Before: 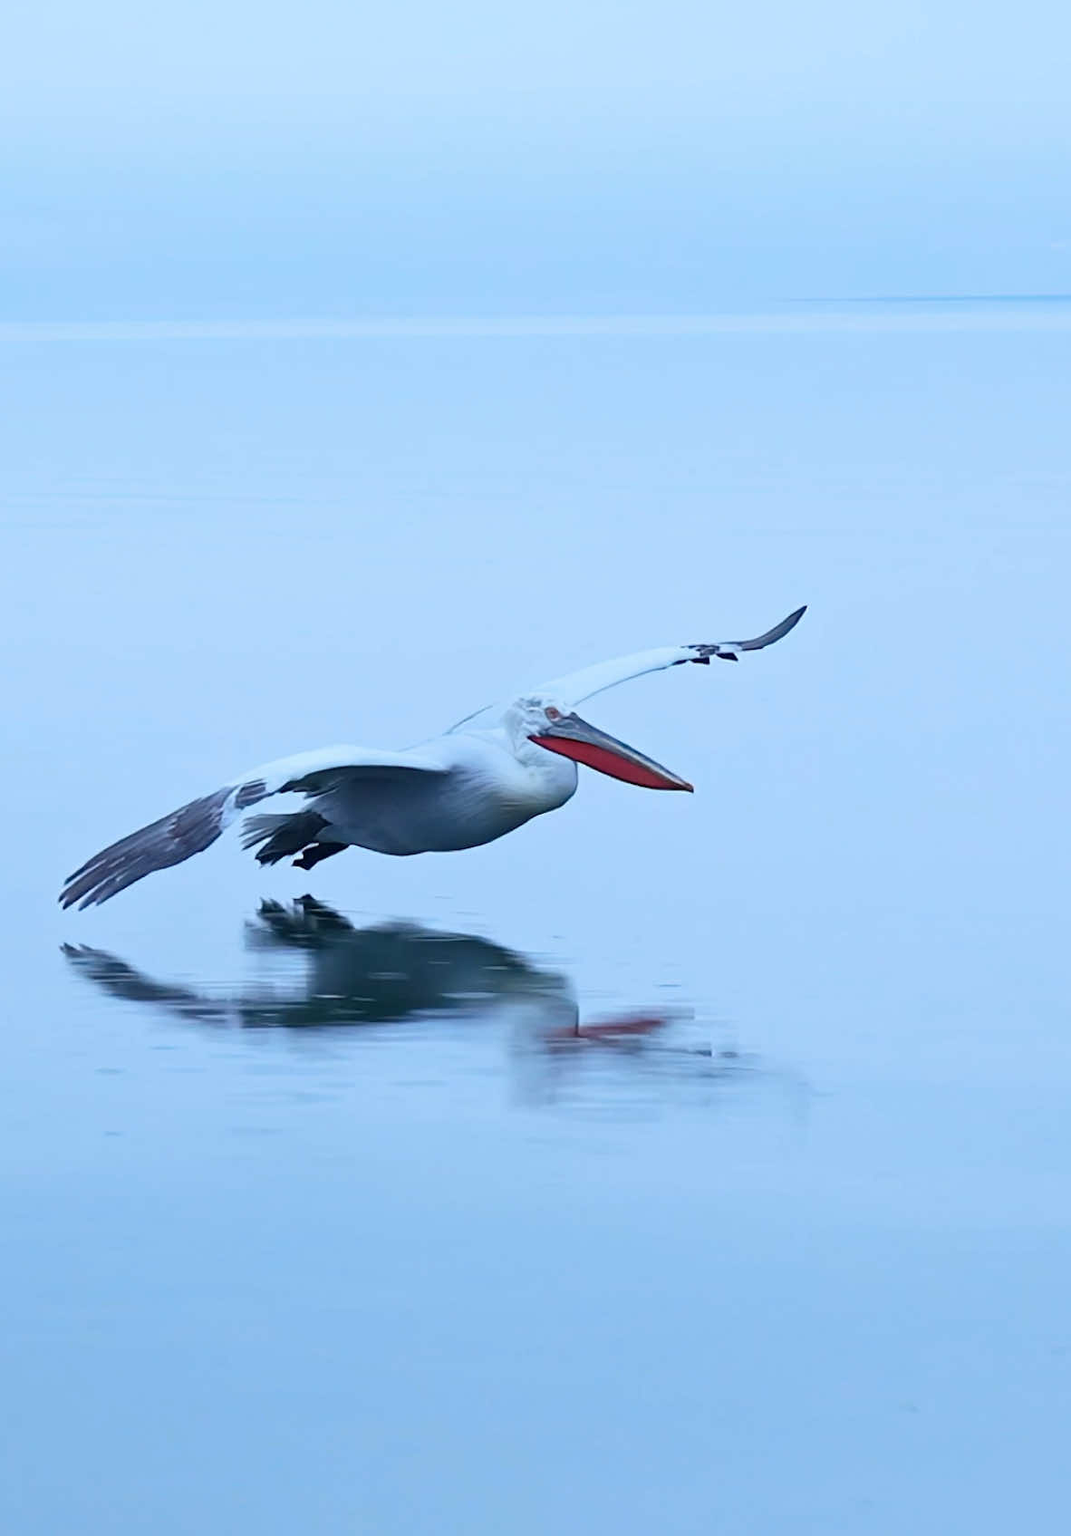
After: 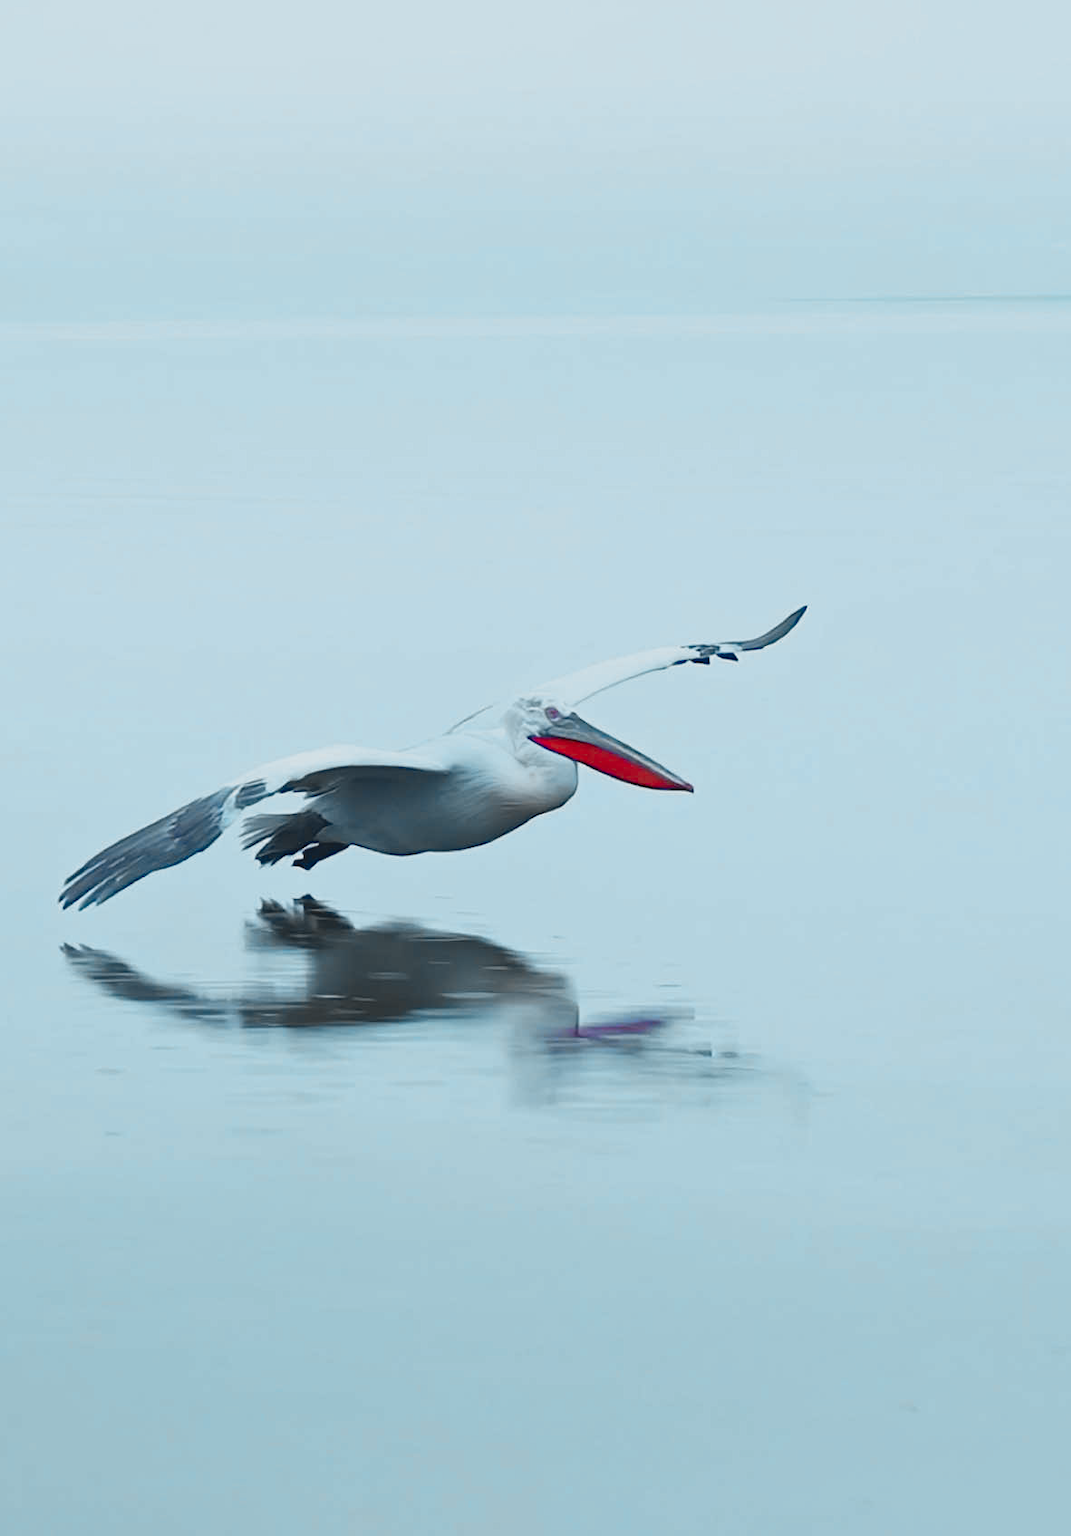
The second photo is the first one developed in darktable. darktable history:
color zones: curves: ch0 [(0.257, 0.558) (0.75, 0.565)]; ch1 [(0.004, 0.857) (0.14, 0.416) (0.257, 0.695) (0.442, 0.032) (0.736, 0.266) (0.891, 0.741)]; ch2 [(0, 0.623) (0.112, 0.436) (0.271, 0.474) (0.516, 0.64) (0.743, 0.286)]
lowpass: radius 0.1, contrast 0.85, saturation 1.1, unbound 0
